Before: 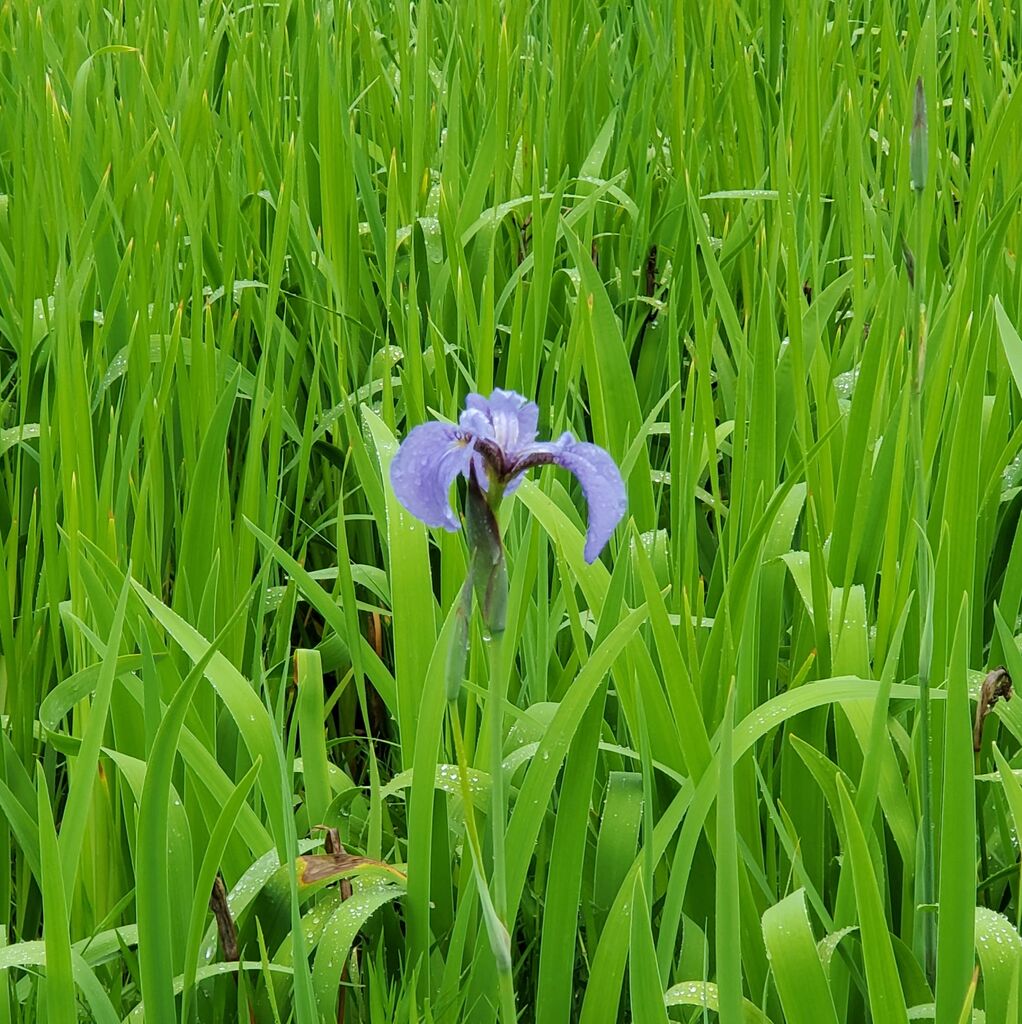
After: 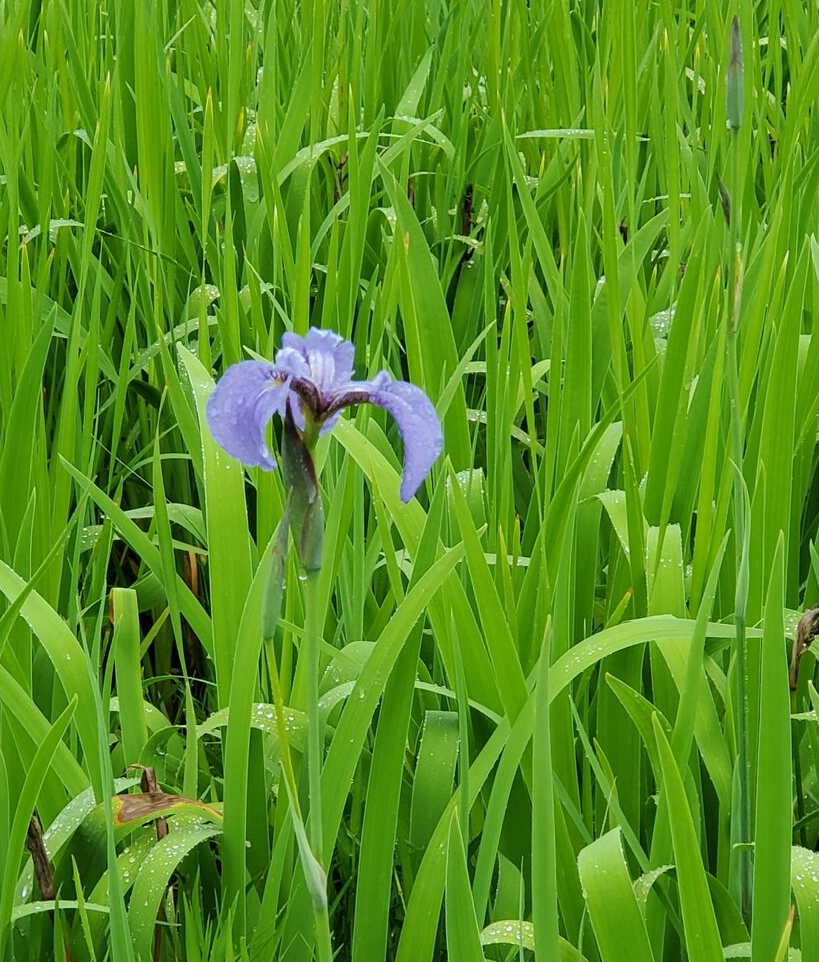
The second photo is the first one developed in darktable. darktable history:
crop and rotate: left 18.083%, top 6.007%, right 1.741%
